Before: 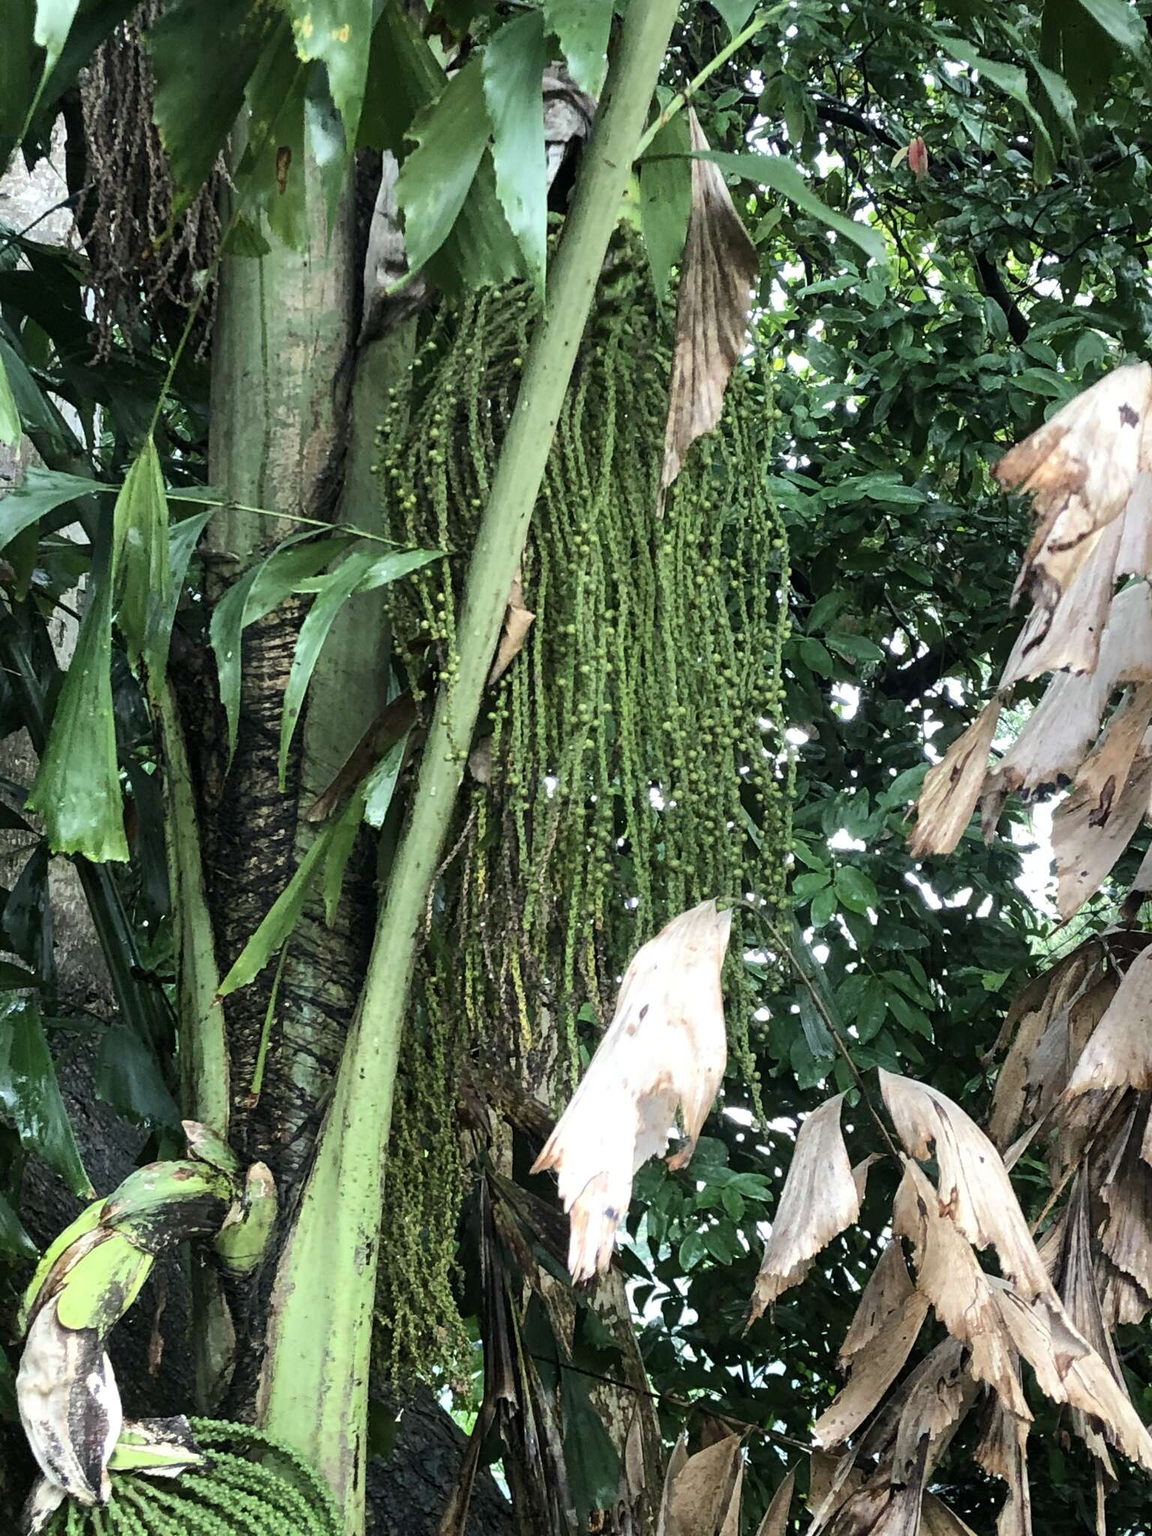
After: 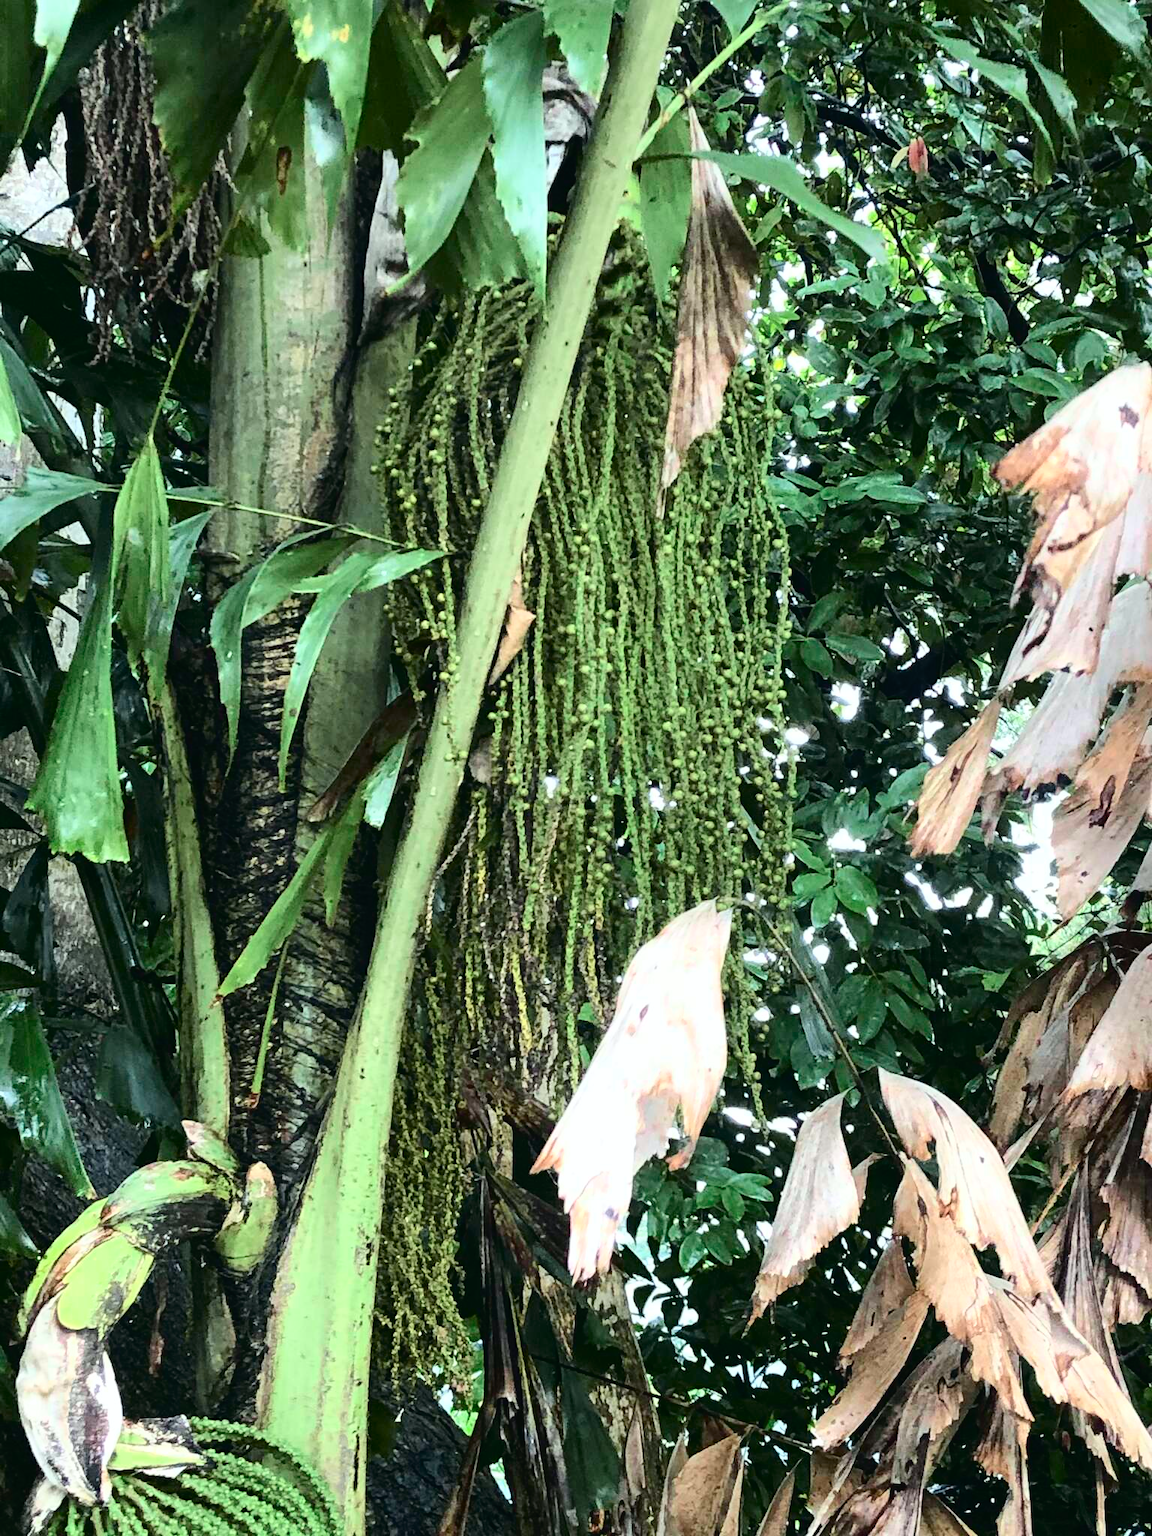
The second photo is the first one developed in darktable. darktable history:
tone curve: curves: ch0 [(0, 0.023) (0.087, 0.065) (0.184, 0.168) (0.45, 0.54) (0.57, 0.683) (0.722, 0.825) (0.877, 0.948) (1, 1)]; ch1 [(0, 0) (0.388, 0.369) (0.44, 0.44) (0.489, 0.481) (0.534, 0.551) (0.657, 0.659) (1, 1)]; ch2 [(0, 0) (0.353, 0.317) (0.408, 0.427) (0.472, 0.46) (0.5, 0.496) (0.537, 0.539) (0.576, 0.592) (0.625, 0.631) (1, 1)], color space Lab, independent channels, preserve colors none
